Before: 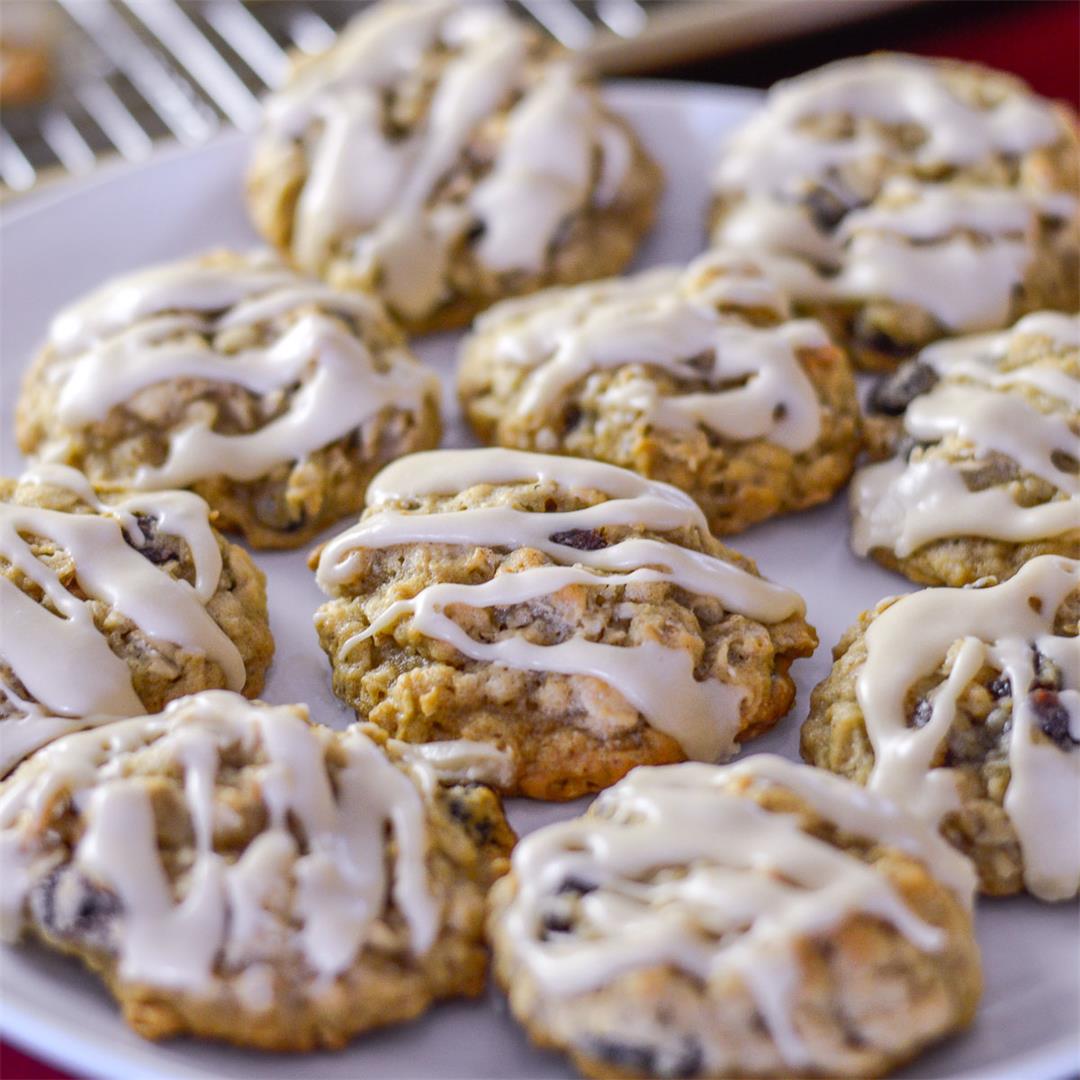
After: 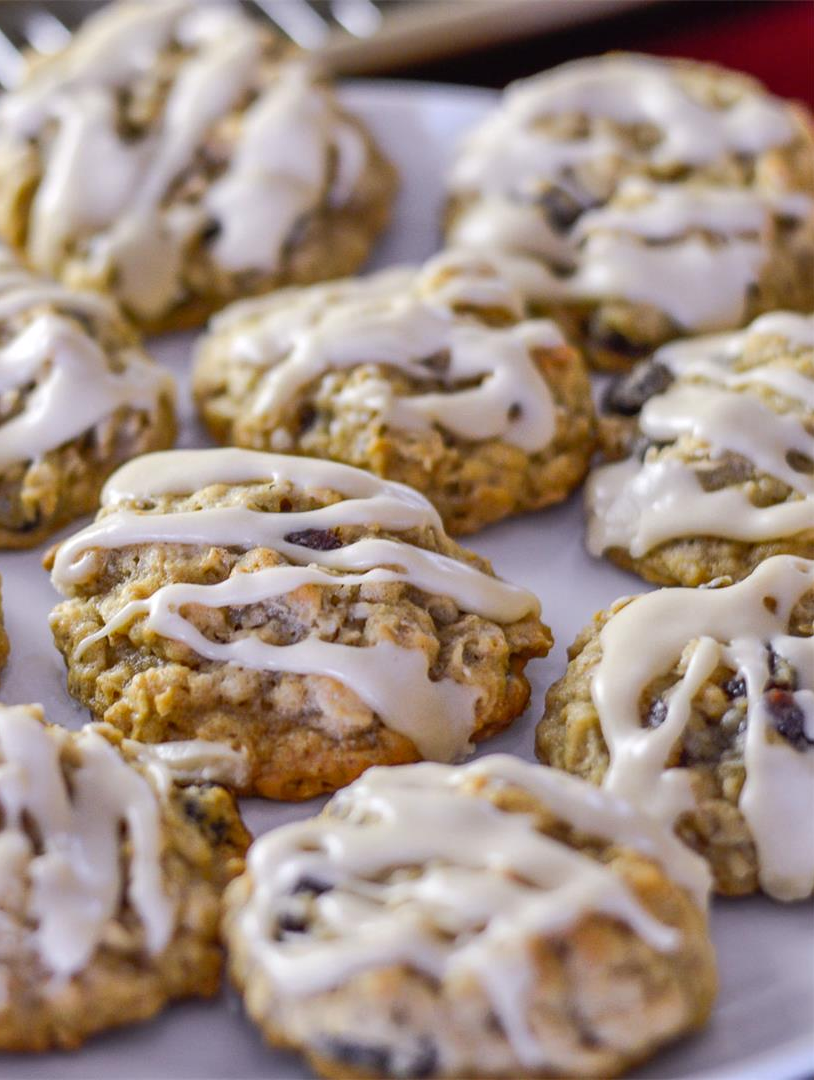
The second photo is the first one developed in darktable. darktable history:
shadows and highlights: shadows 49, highlights -41, soften with gaussian
tone equalizer: on, module defaults
crop and rotate: left 24.6%
